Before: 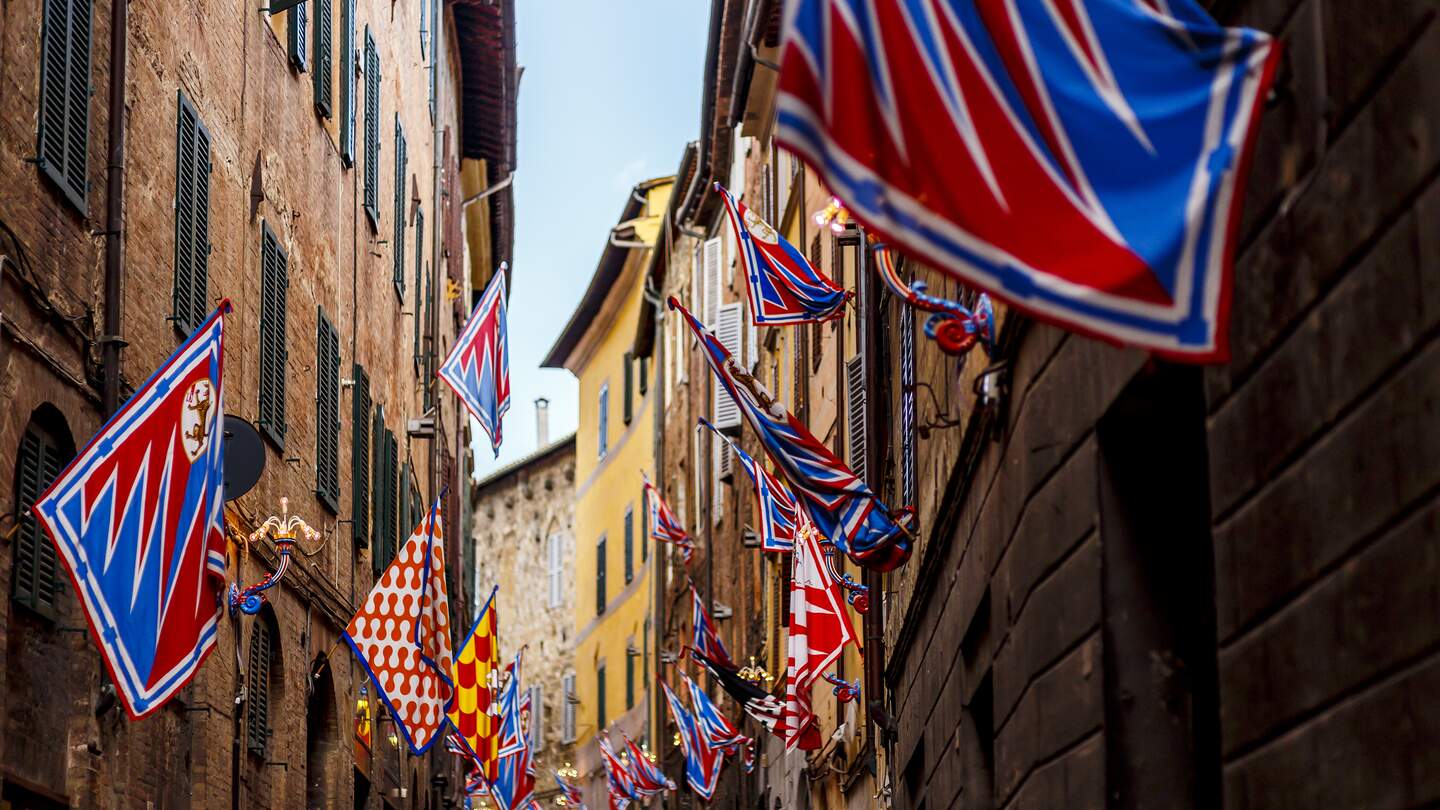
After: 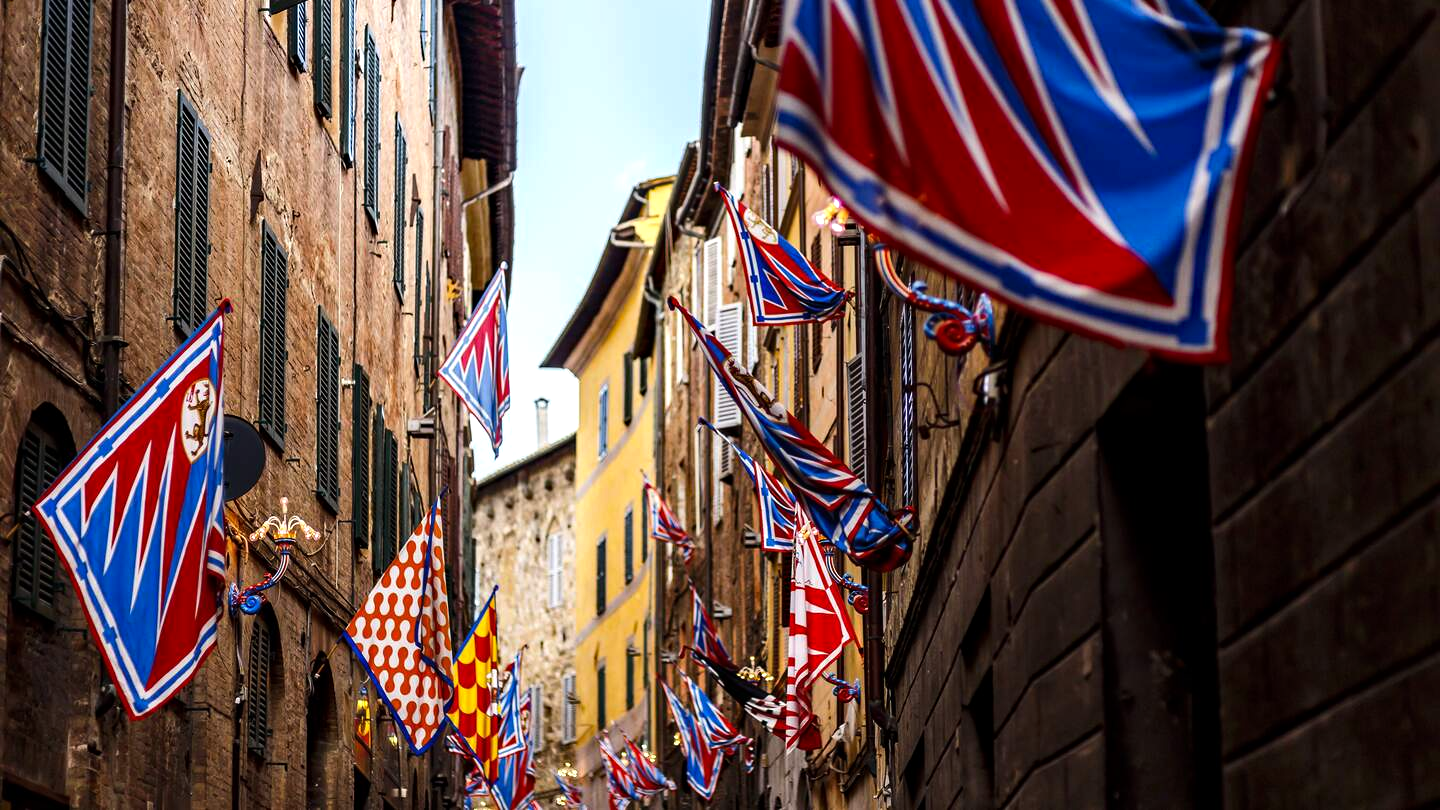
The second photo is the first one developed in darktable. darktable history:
tone equalizer: -8 EV -0.417 EV, -7 EV -0.389 EV, -6 EV -0.333 EV, -5 EV -0.222 EV, -3 EV 0.222 EV, -2 EV 0.333 EV, -1 EV 0.389 EV, +0 EV 0.417 EV, edges refinement/feathering 500, mask exposure compensation -1.57 EV, preserve details no
haze removal: compatibility mode true, adaptive false
